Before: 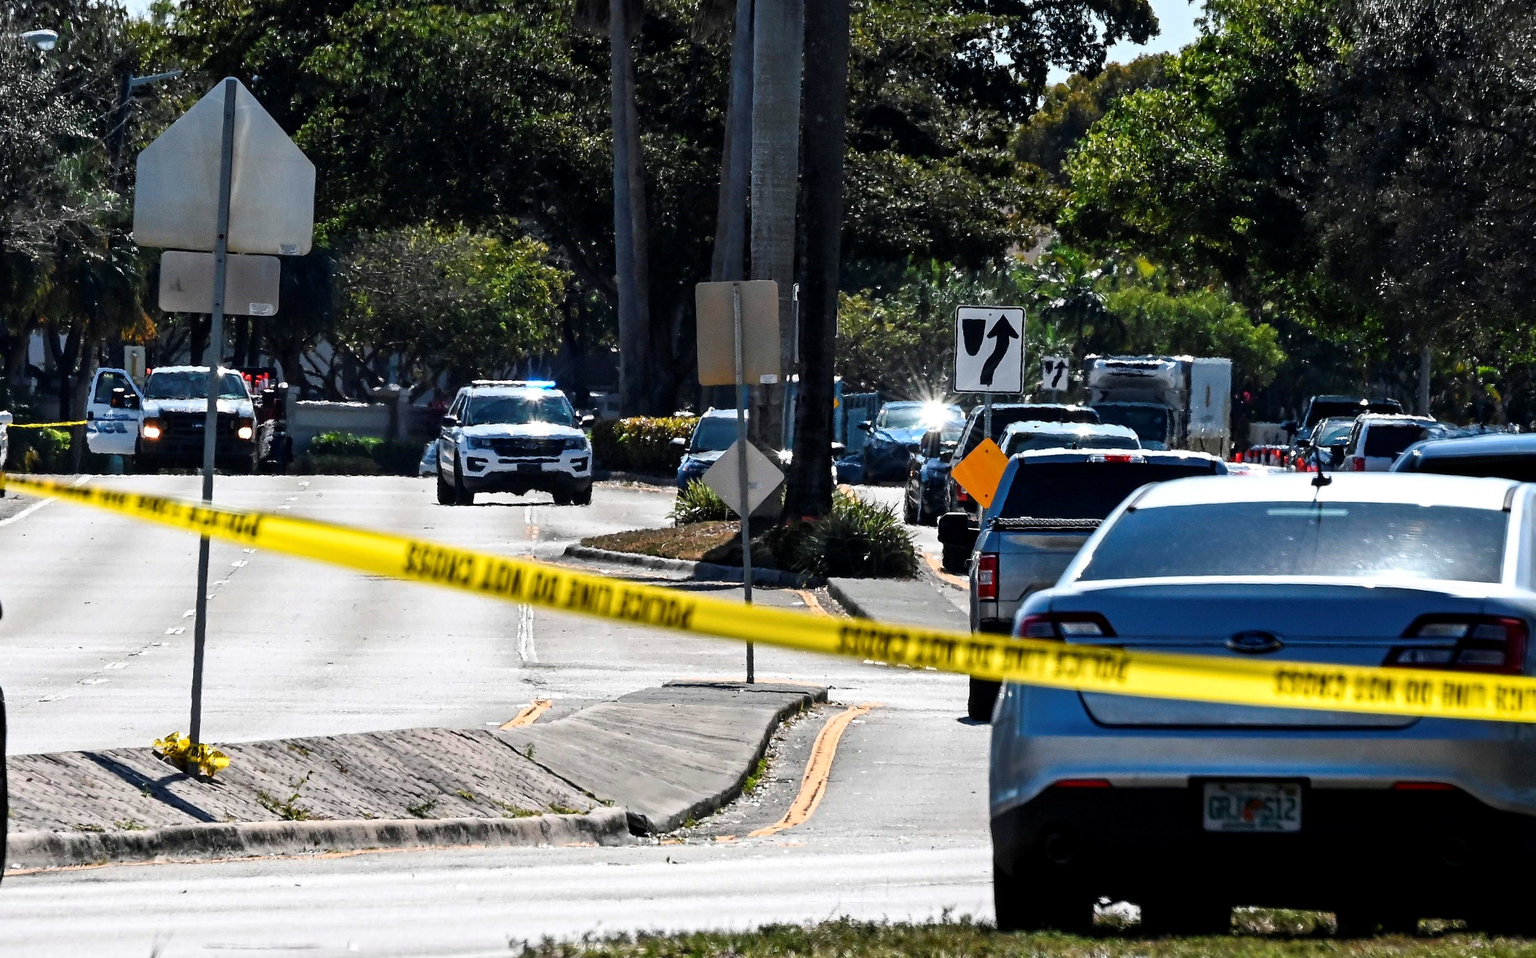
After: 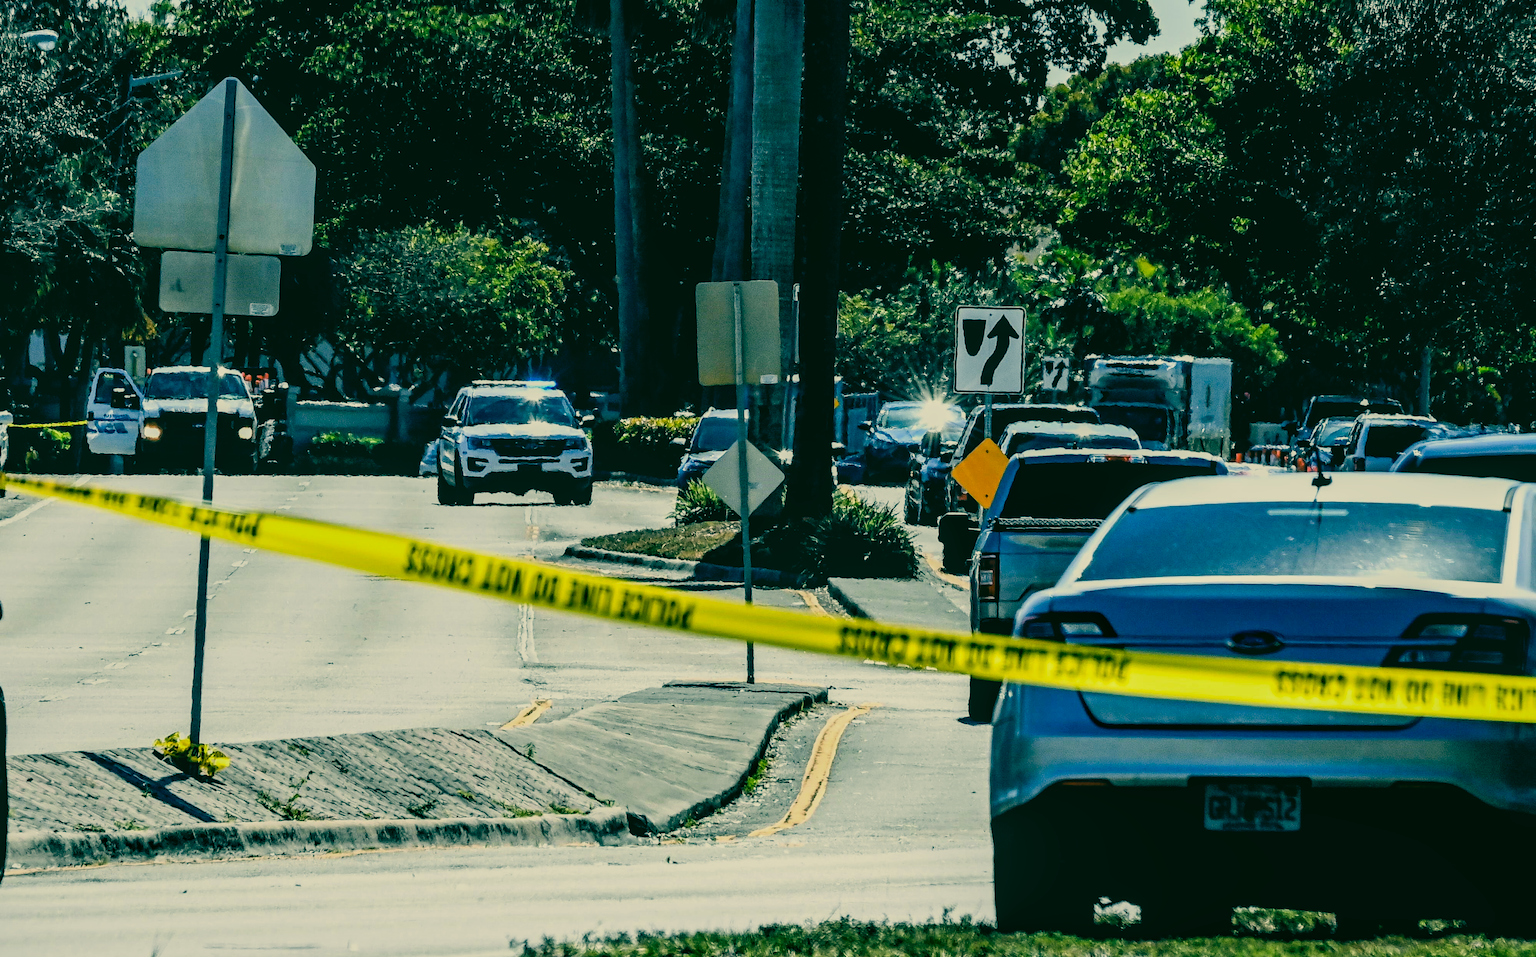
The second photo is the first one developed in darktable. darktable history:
filmic rgb: black relative exposure -7.76 EV, white relative exposure 4.35 EV, threshold 5.98 EV, target black luminance 0%, hardness 3.76, latitude 50.84%, contrast 1.067, highlights saturation mix 8.91%, shadows ↔ highlights balance -0.245%, enable highlight reconstruction true
local contrast: on, module defaults
color calibration: illuminant custom, x 0.373, y 0.388, temperature 4263.91 K
color correction: highlights a* 2.22, highlights b* 34.27, shadows a* -36.84, shadows b* -5.79
